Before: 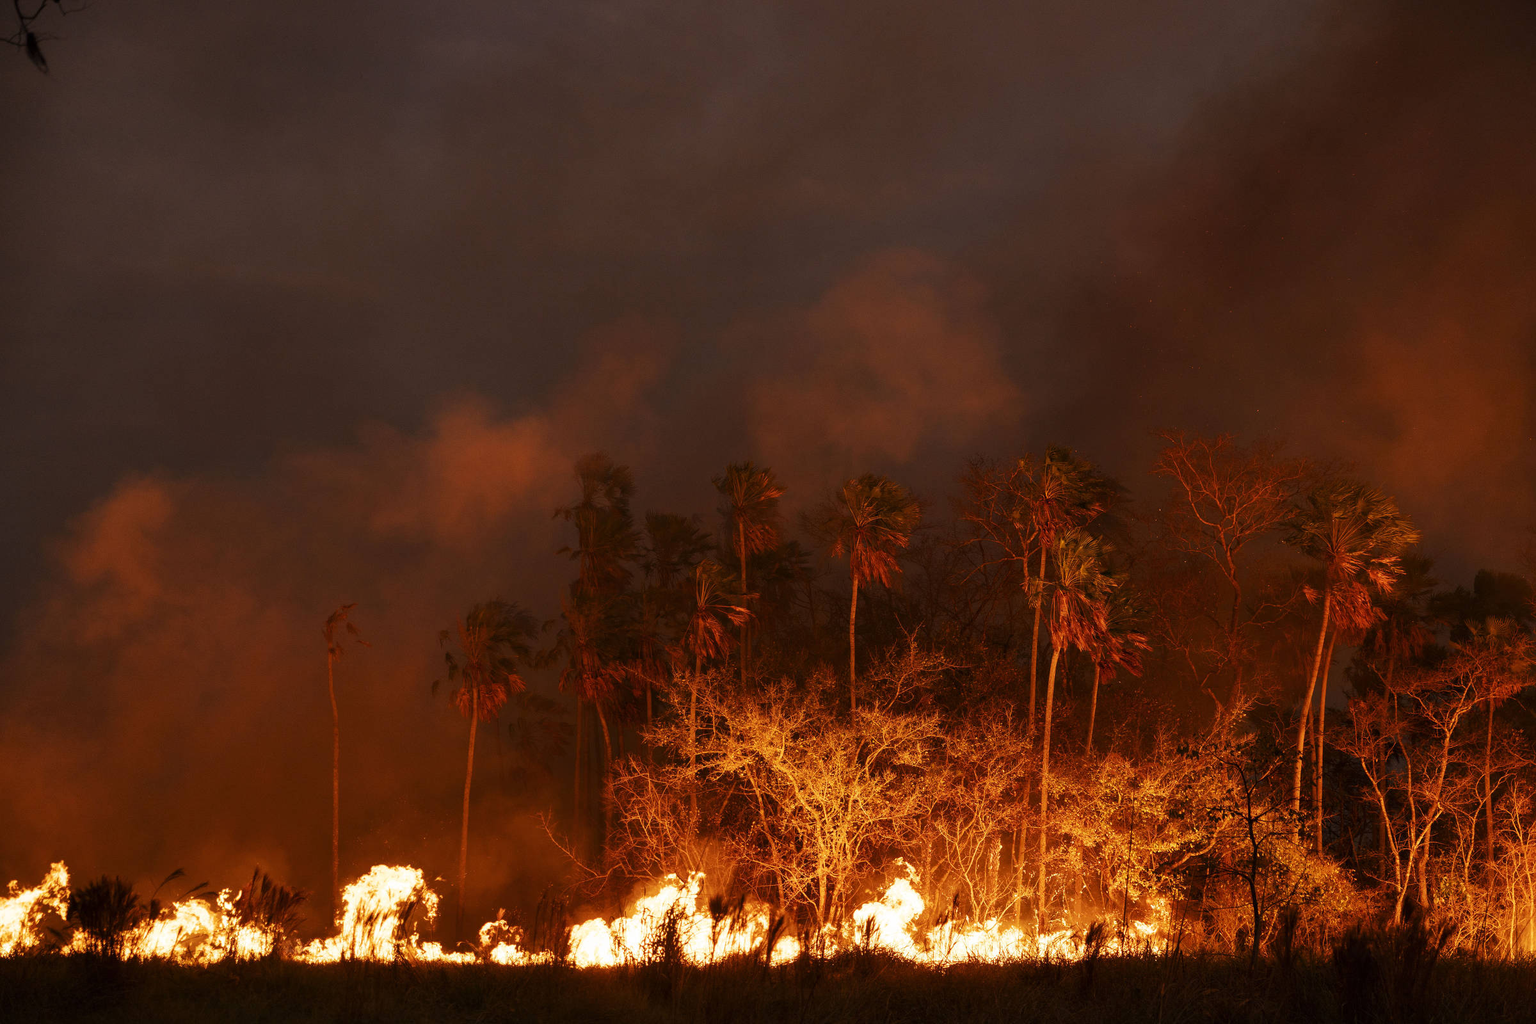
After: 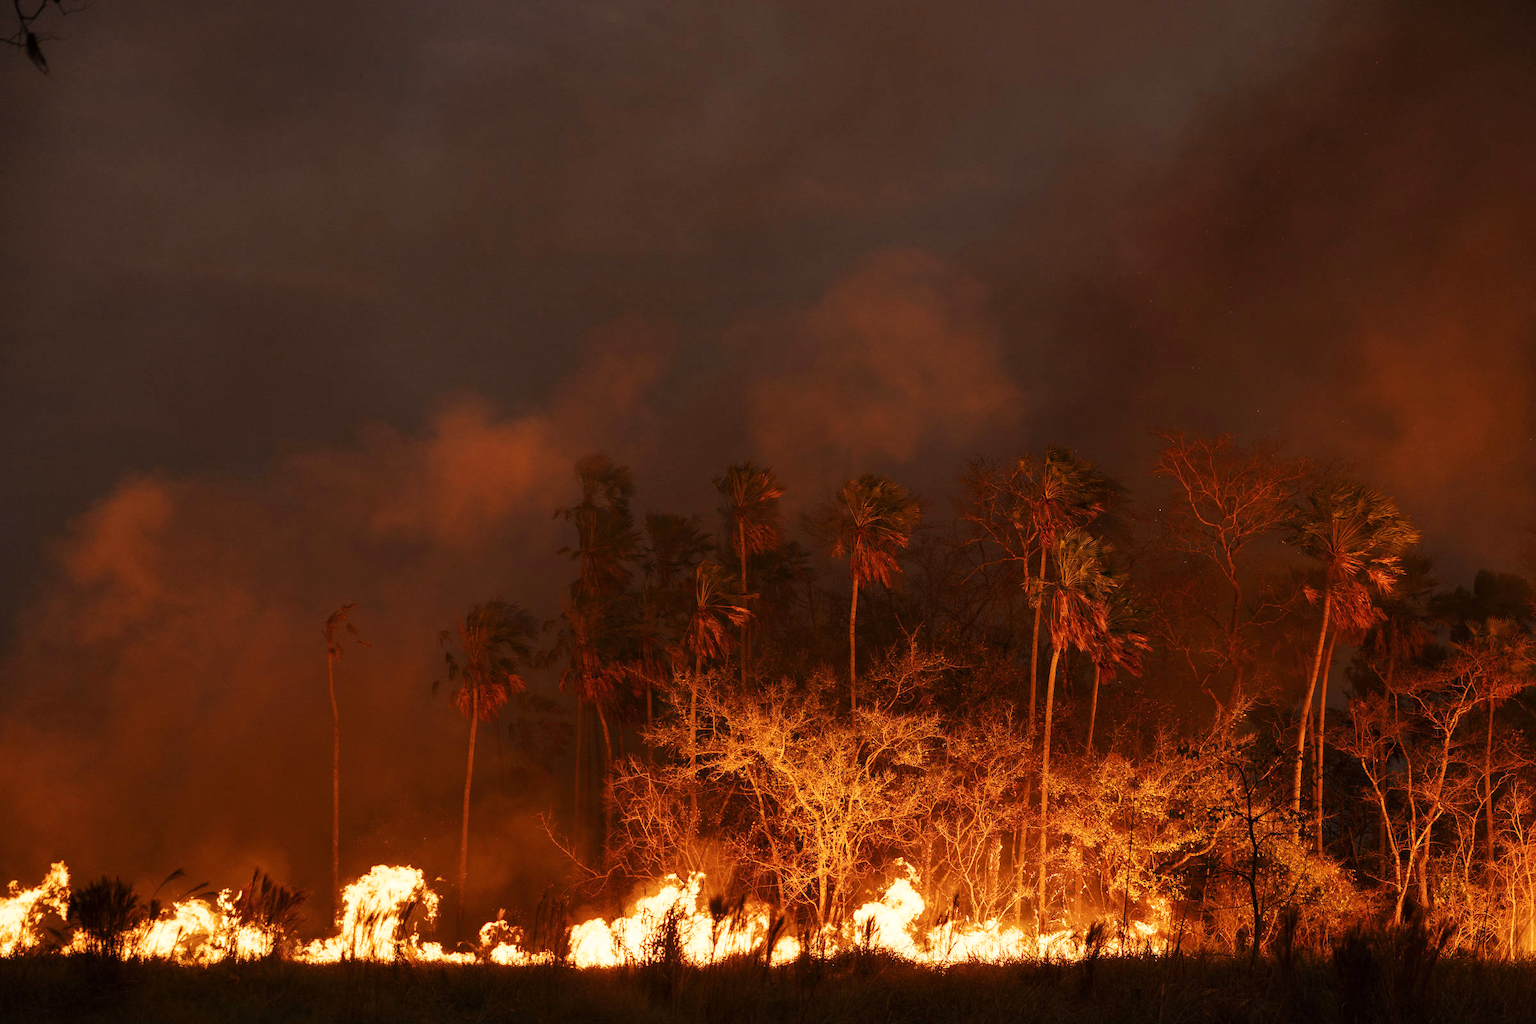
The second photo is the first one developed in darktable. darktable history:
exposure: compensate highlight preservation false
rotate and perspective: automatic cropping off
white balance: red 1.045, blue 0.932
